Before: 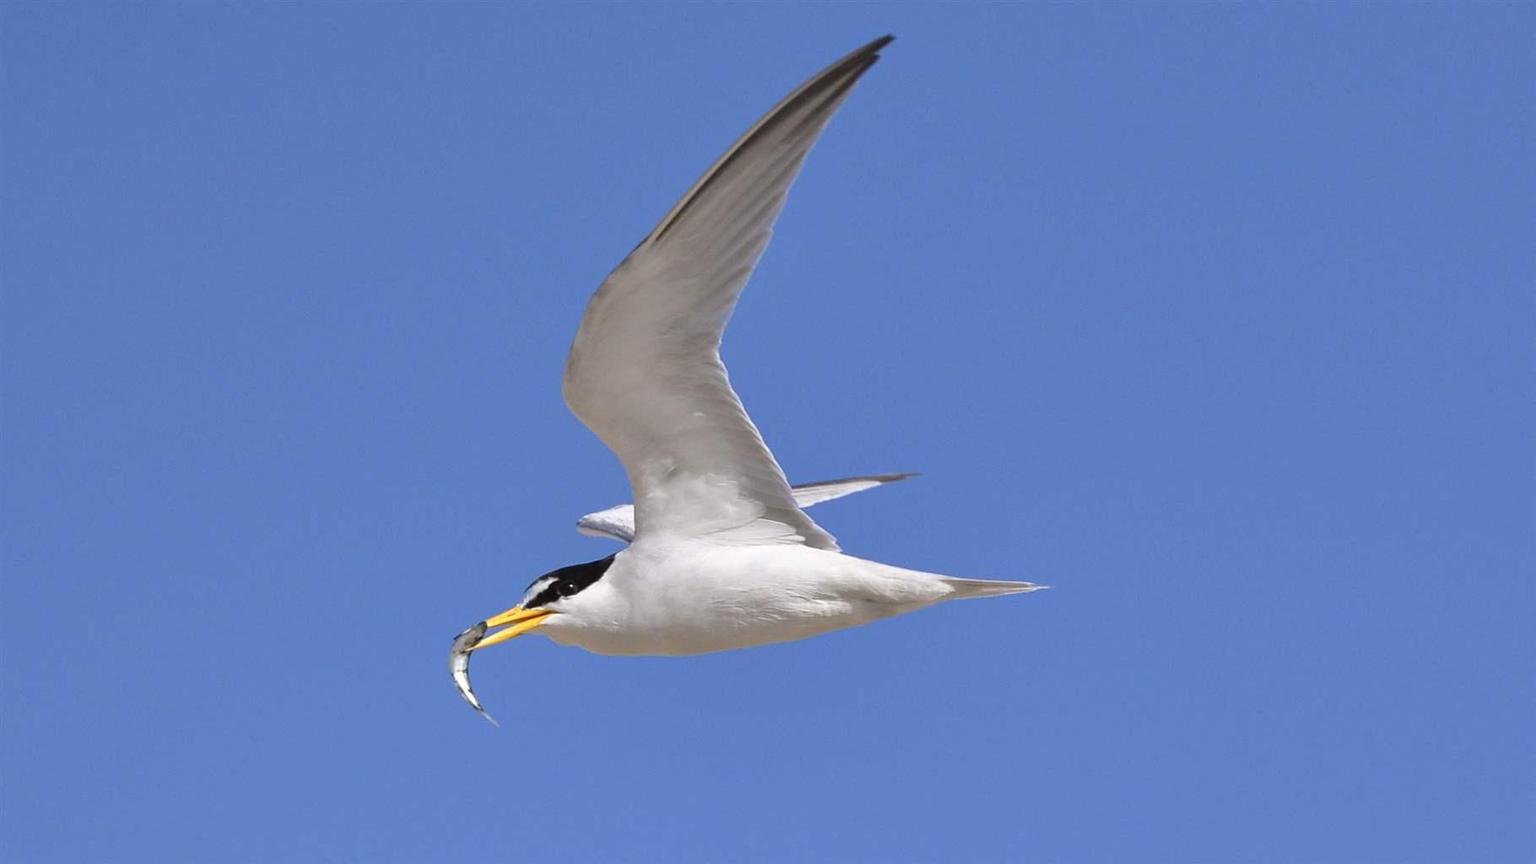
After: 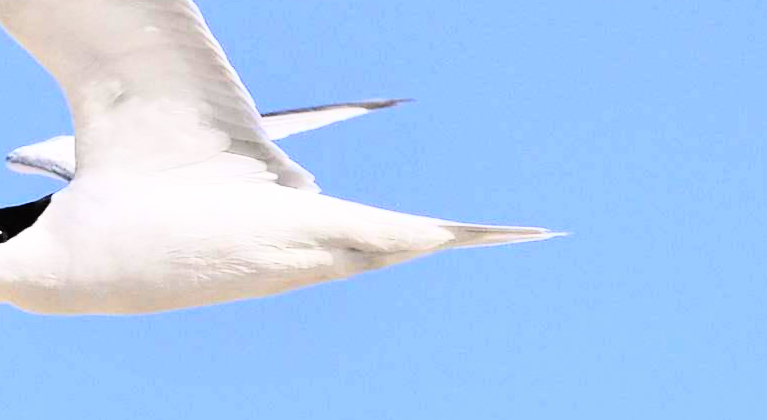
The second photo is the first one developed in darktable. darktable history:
crop: left 37.221%, top 45.169%, right 20.63%, bottom 13.777%
rgb curve: curves: ch0 [(0, 0) (0.21, 0.15) (0.24, 0.21) (0.5, 0.75) (0.75, 0.96) (0.89, 0.99) (1, 1)]; ch1 [(0, 0.02) (0.21, 0.13) (0.25, 0.2) (0.5, 0.67) (0.75, 0.9) (0.89, 0.97) (1, 1)]; ch2 [(0, 0.02) (0.21, 0.13) (0.25, 0.2) (0.5, 0.67) (0.75, 0.9) (0.89, 0.97) (1, 1)], compensate middle gray true
